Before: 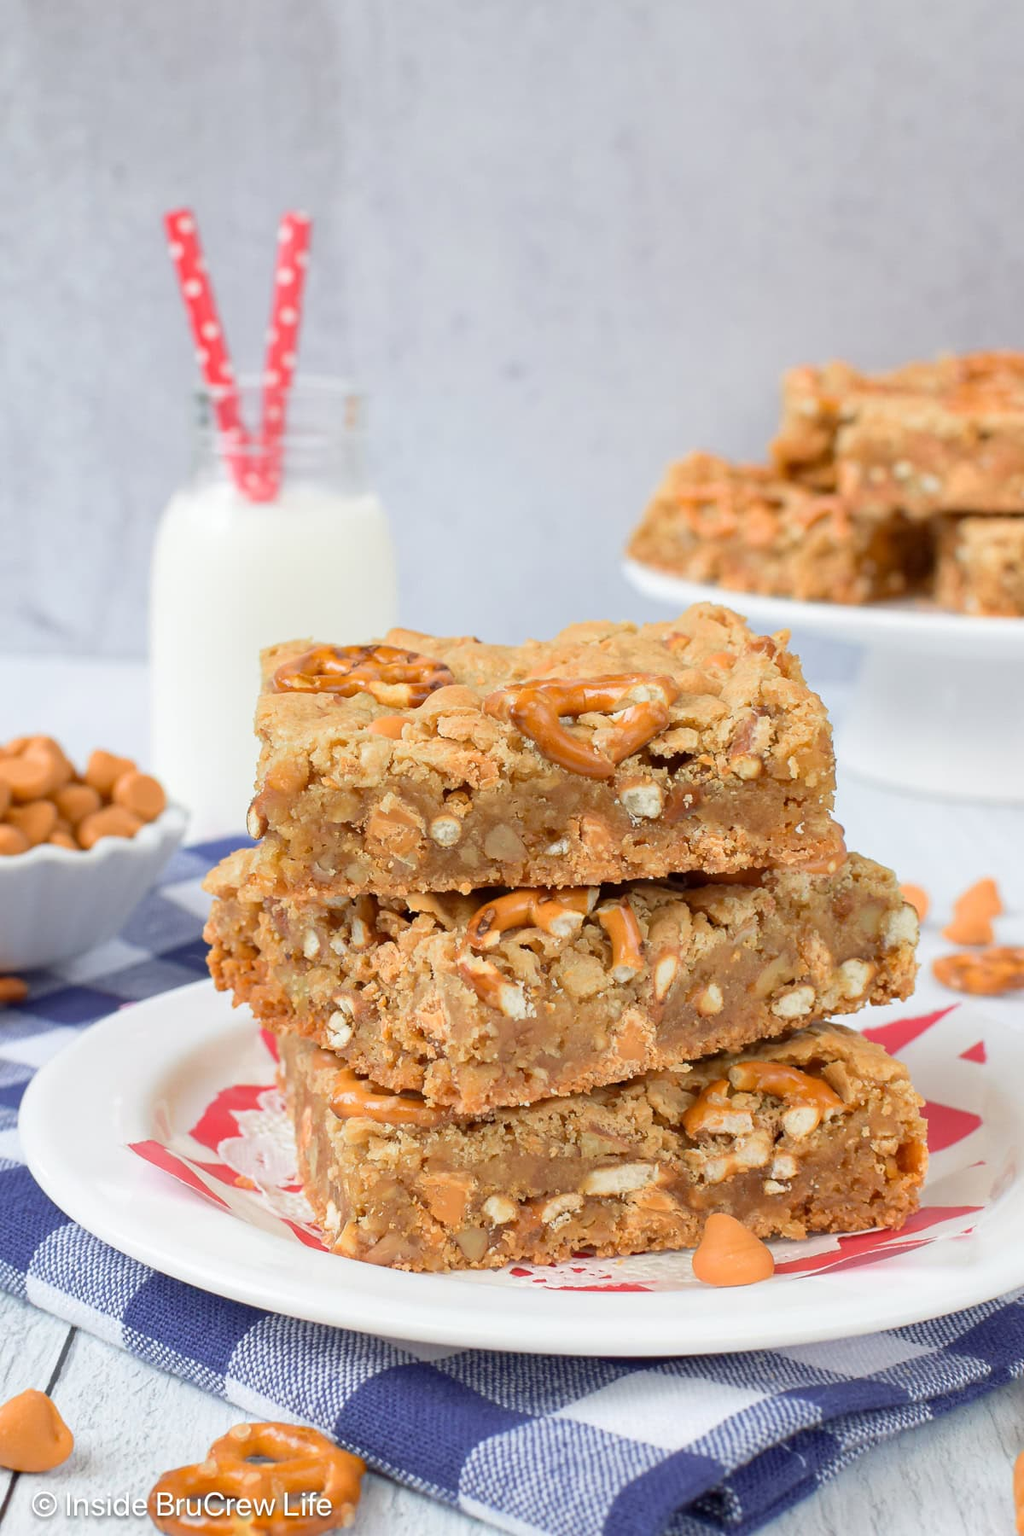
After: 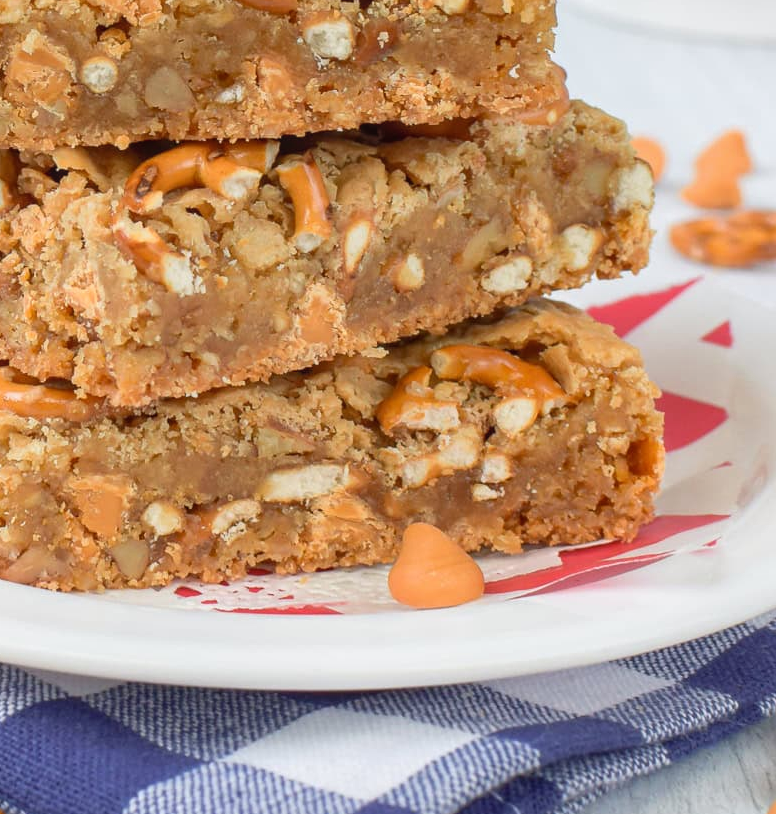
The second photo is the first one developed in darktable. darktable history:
tone equalizer: on, module defaults
crop and rotate: left 35.333%, top 49.973%, bottom 4.782%
local contrast: detail 109%
